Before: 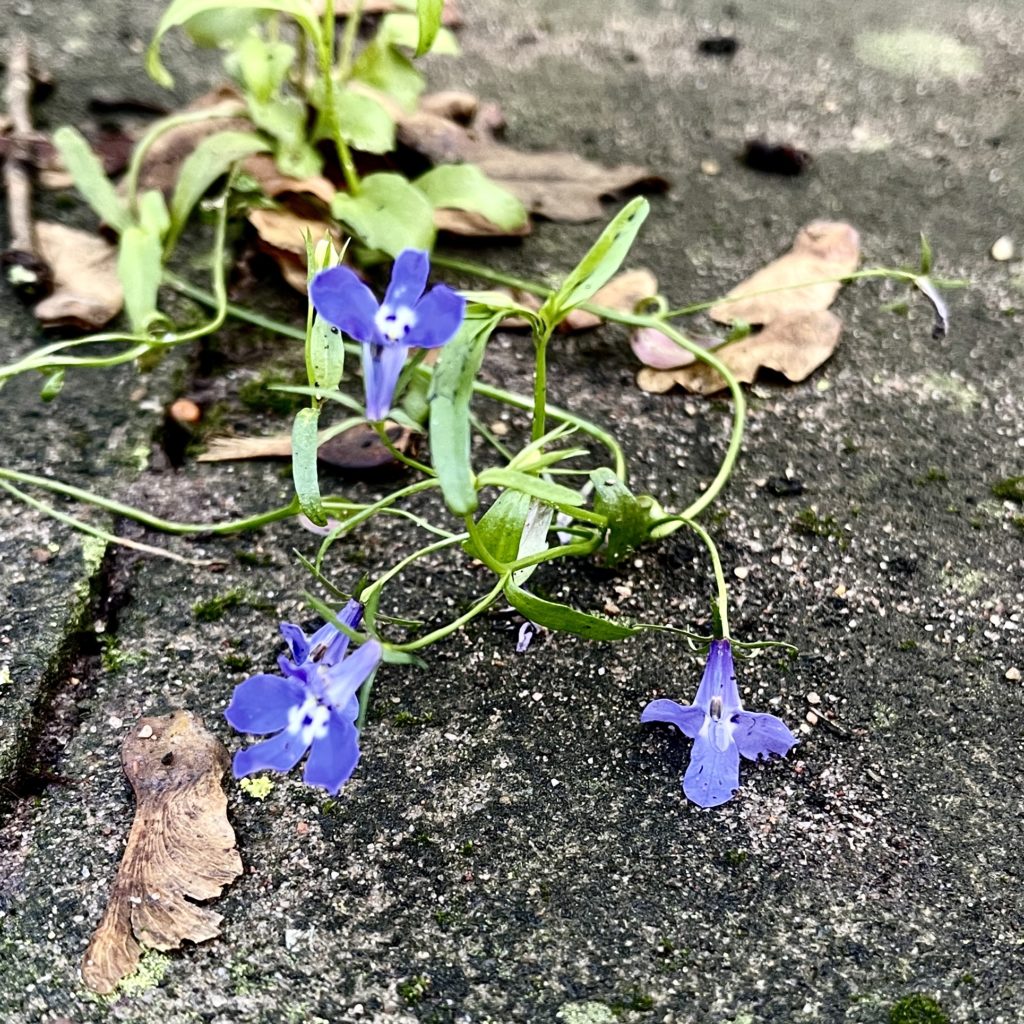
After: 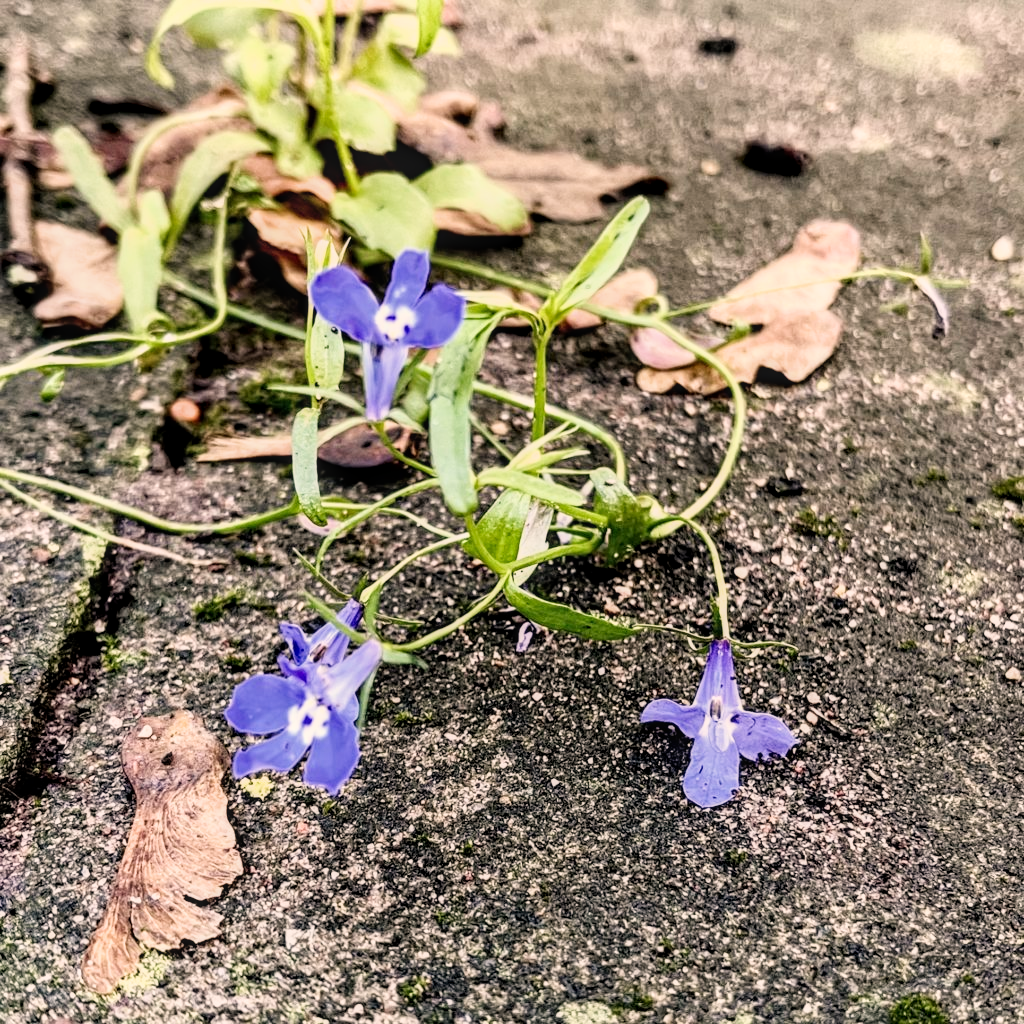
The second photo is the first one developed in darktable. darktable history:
exposure: exposure 0.564 EV
filmic rgb: white relative exposure 3.8 EV, hardness 4.35
local contrast: on, module defaults
white balance: red 1.127, blue 0.943
